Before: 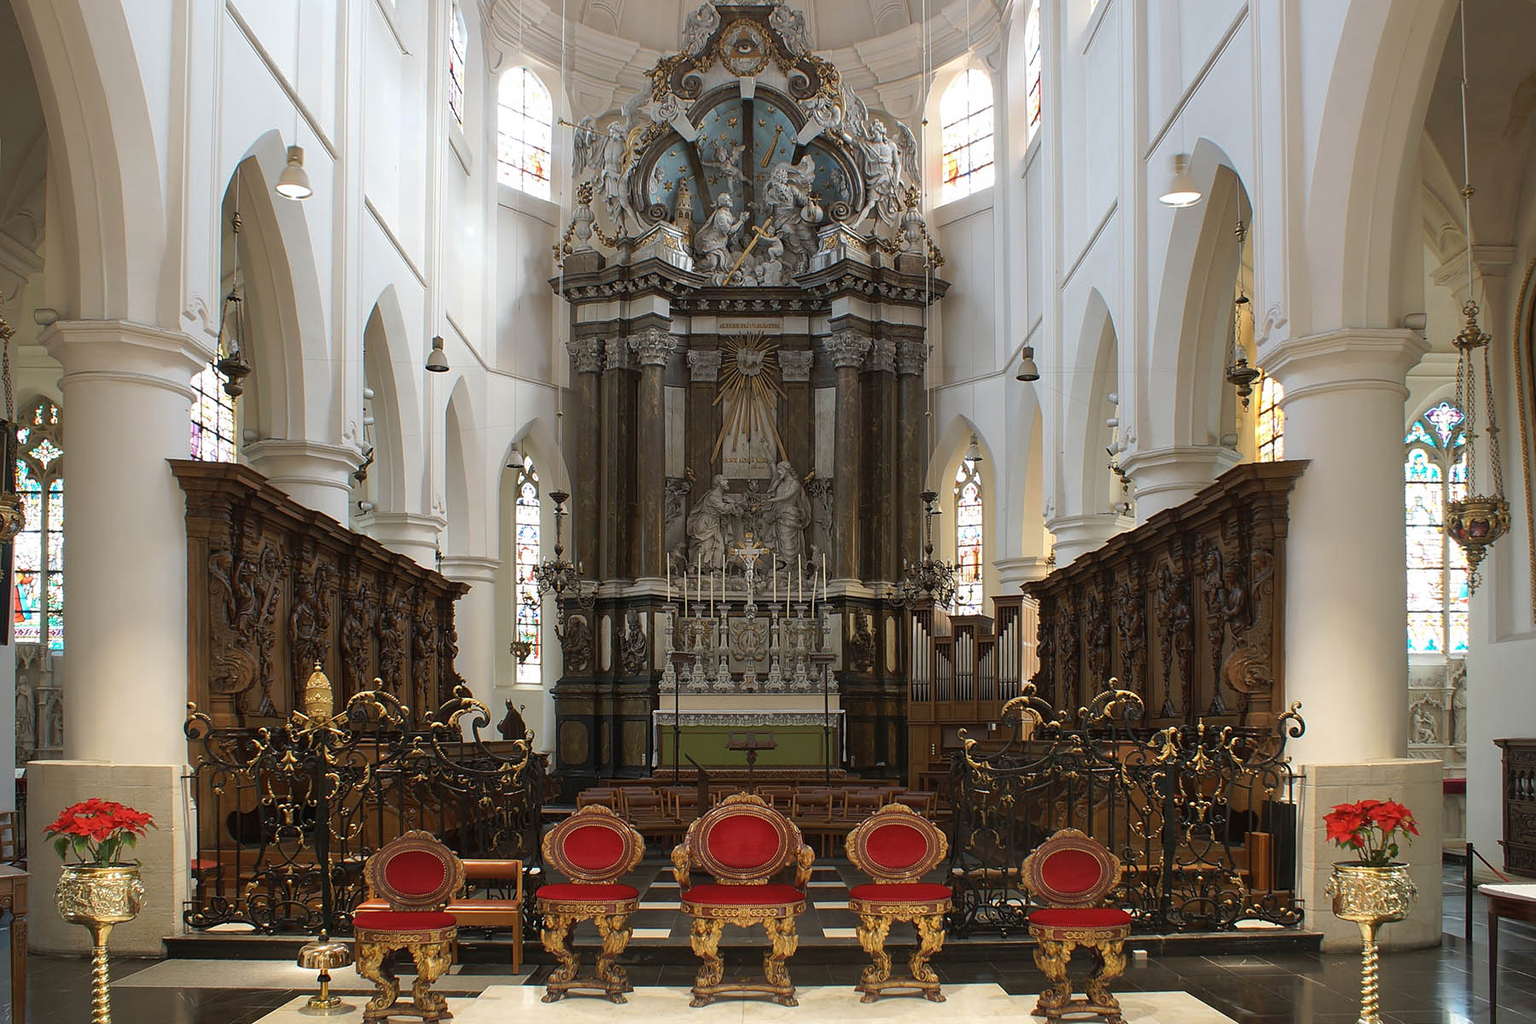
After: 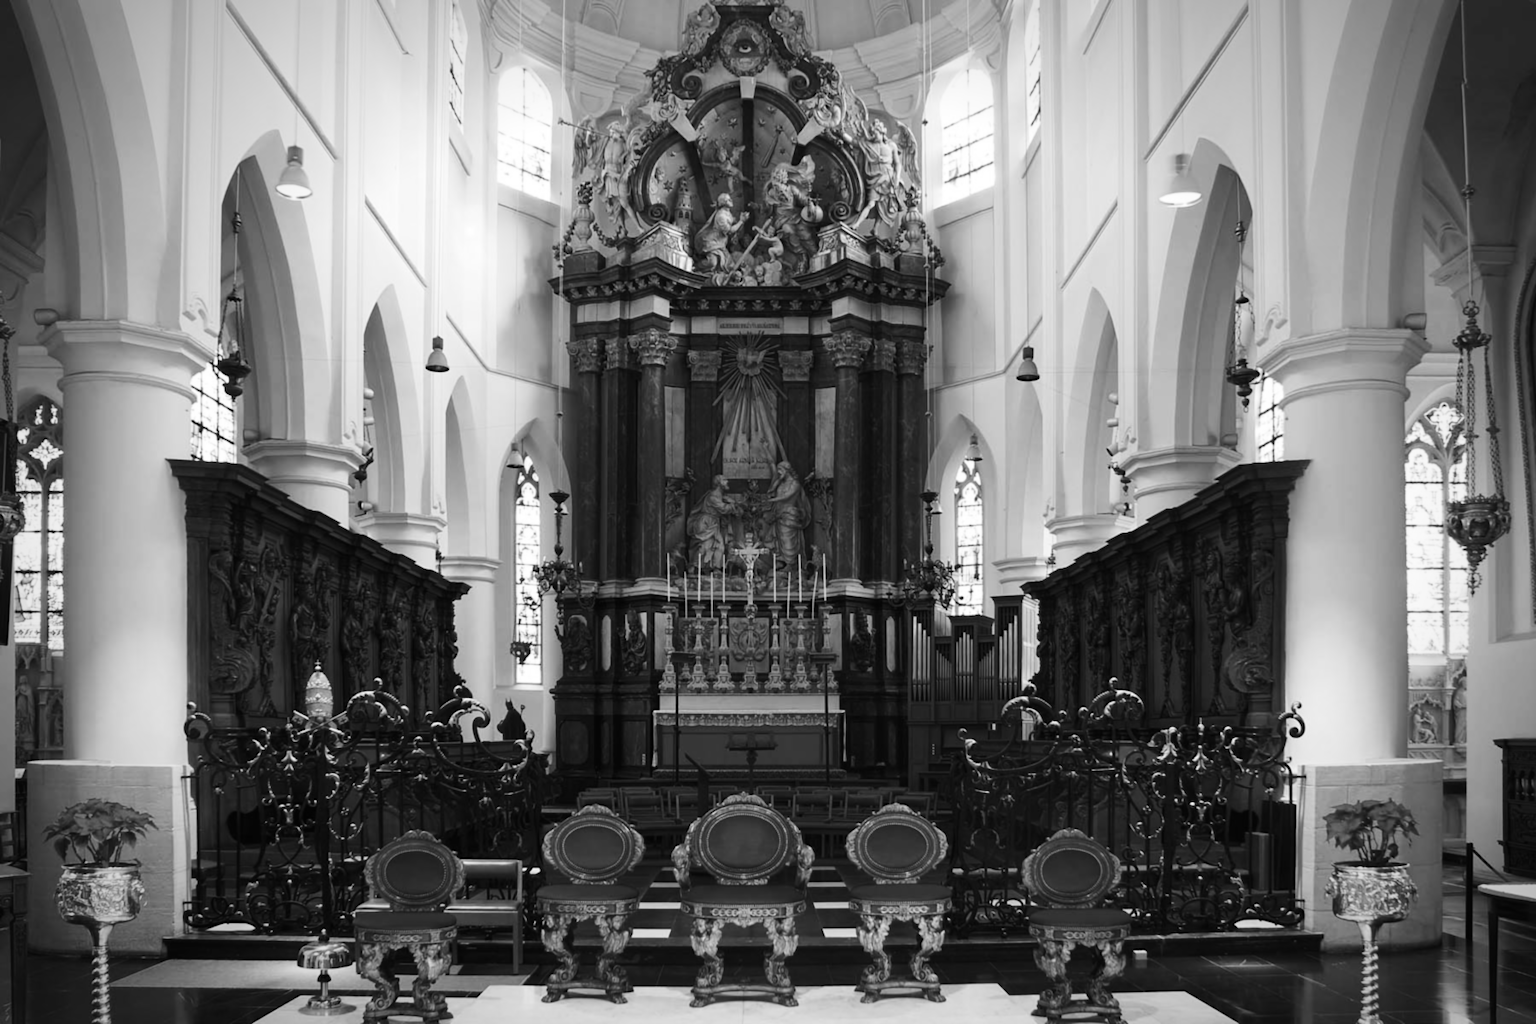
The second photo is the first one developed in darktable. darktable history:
white balance: emerald 1
lowpass: radius 0.76, contrast 1.56, saturation 0, unbound 0
vignetting: automatic ratio true
